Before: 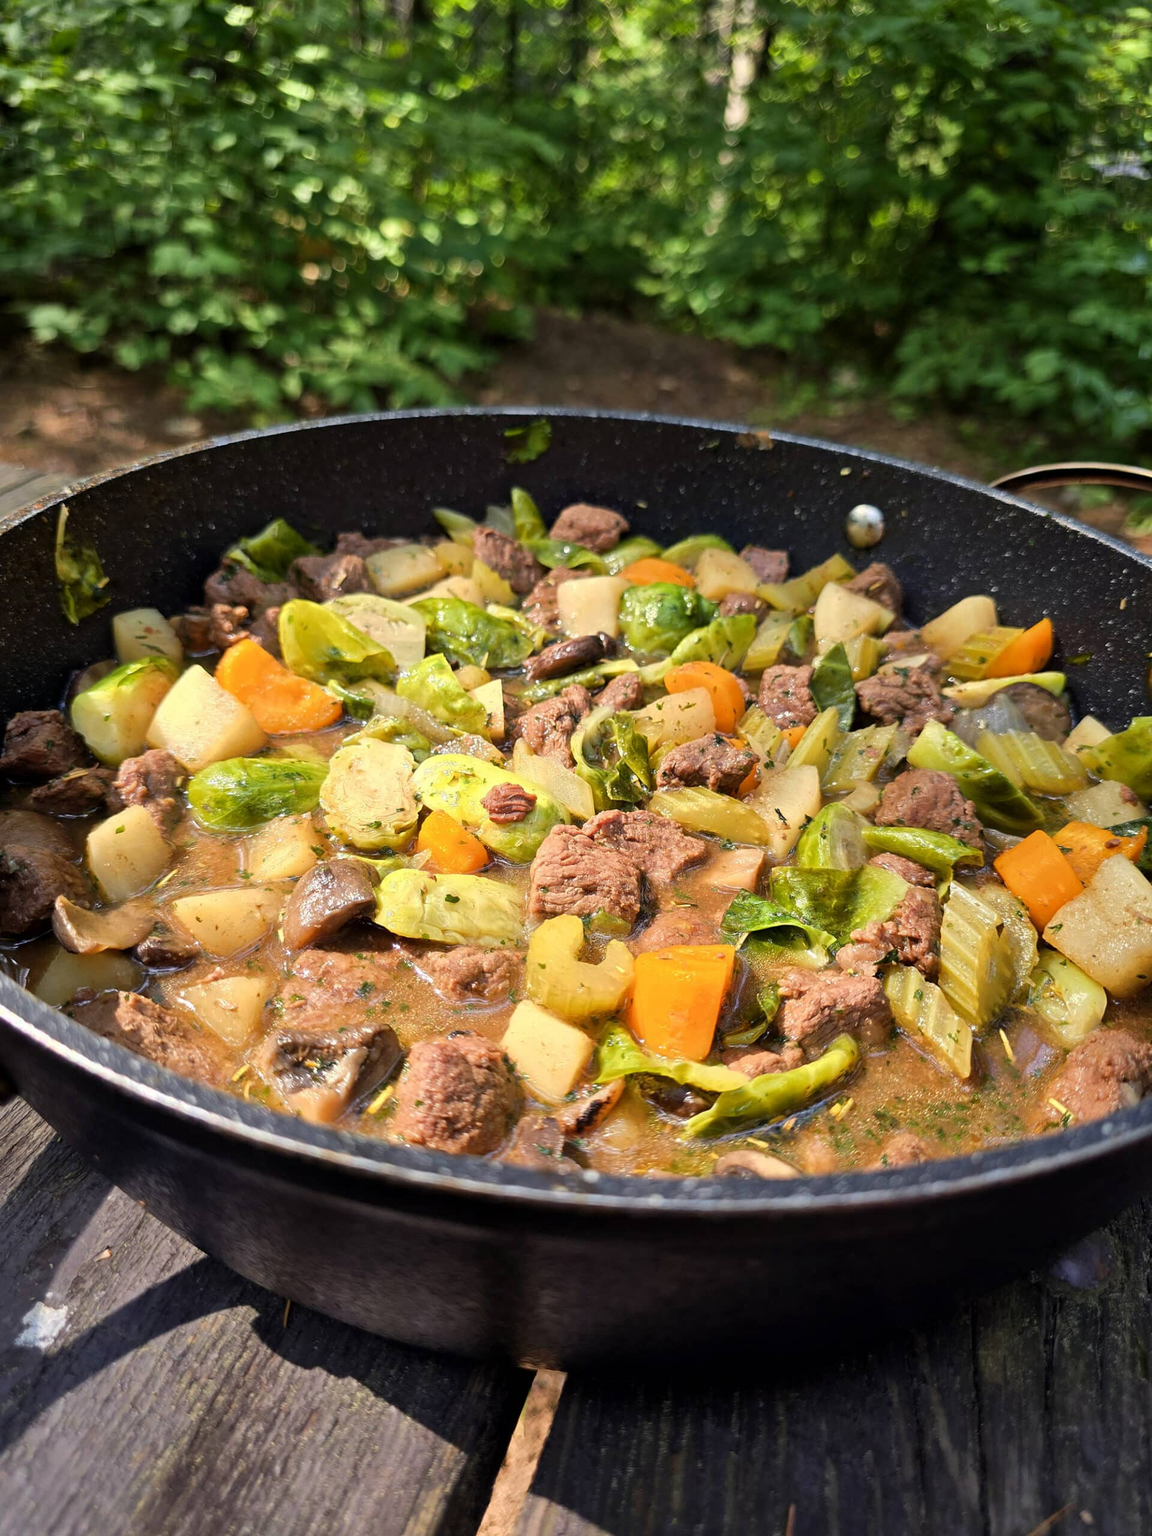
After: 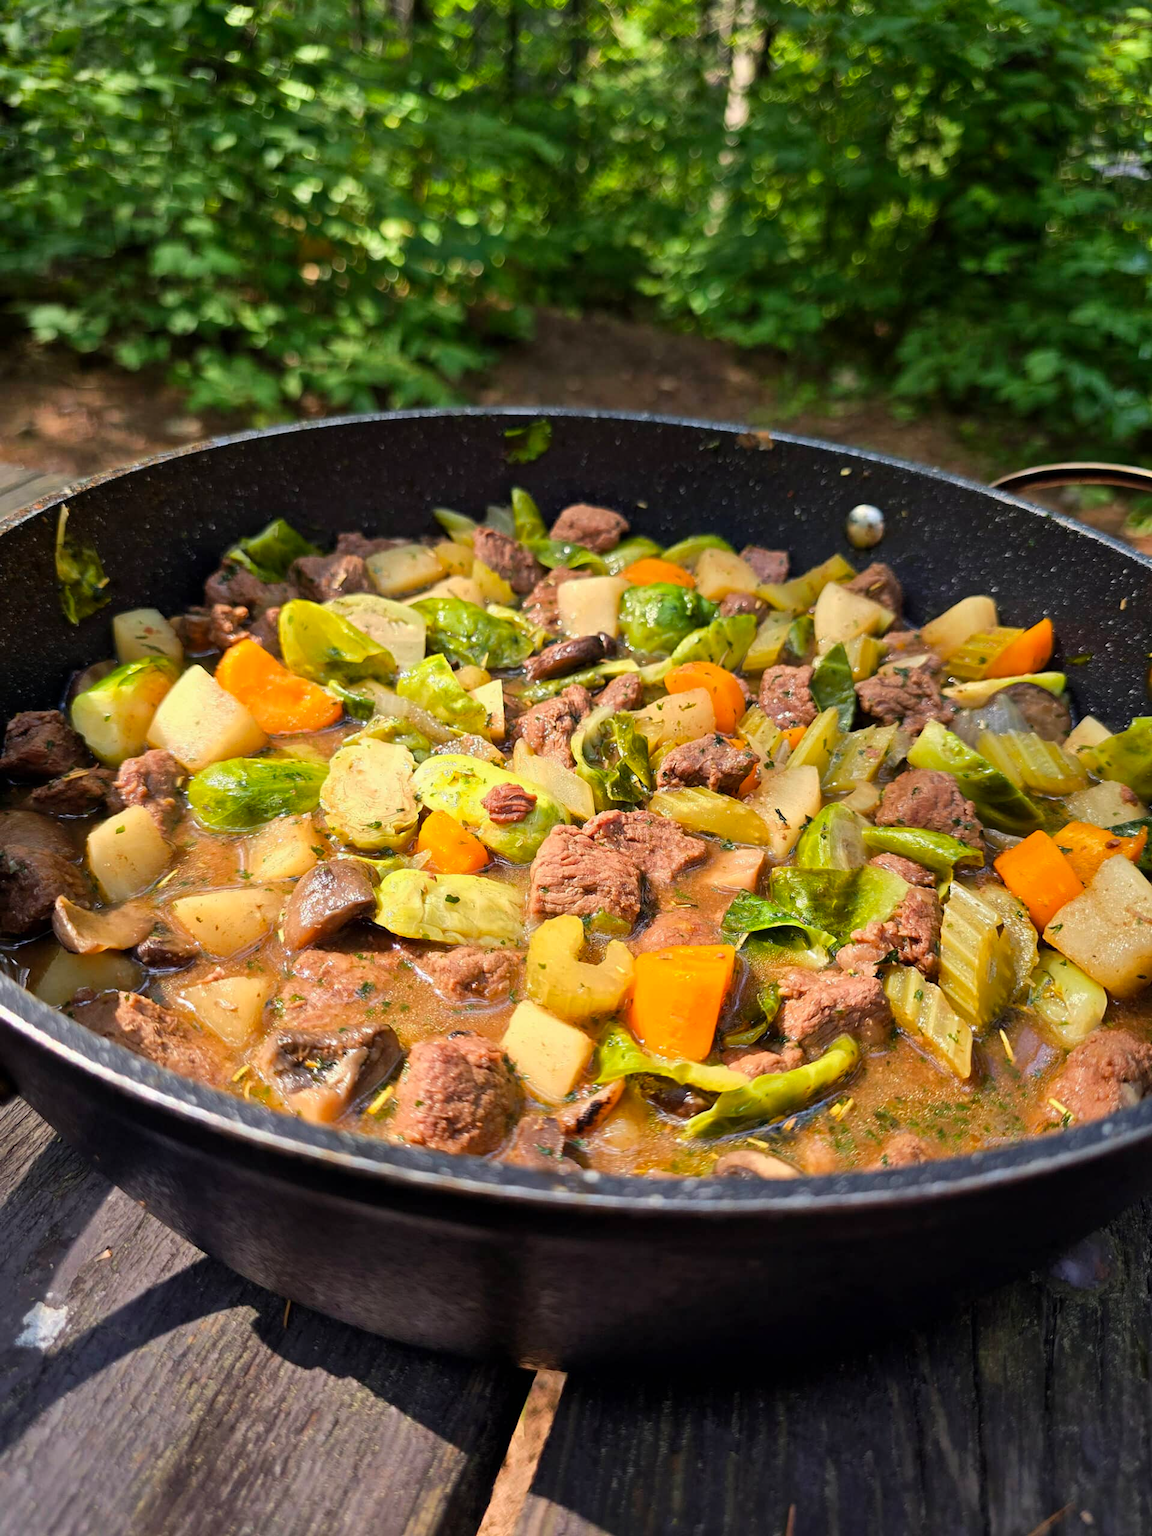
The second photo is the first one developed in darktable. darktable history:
exposure: exposure -0.045 EV, compensate exposure bias true, compensate highlight preservation false
tone equalizer: edges refinement/feathering 500, mask exposure compensation -1.57 EV, preserve details no
